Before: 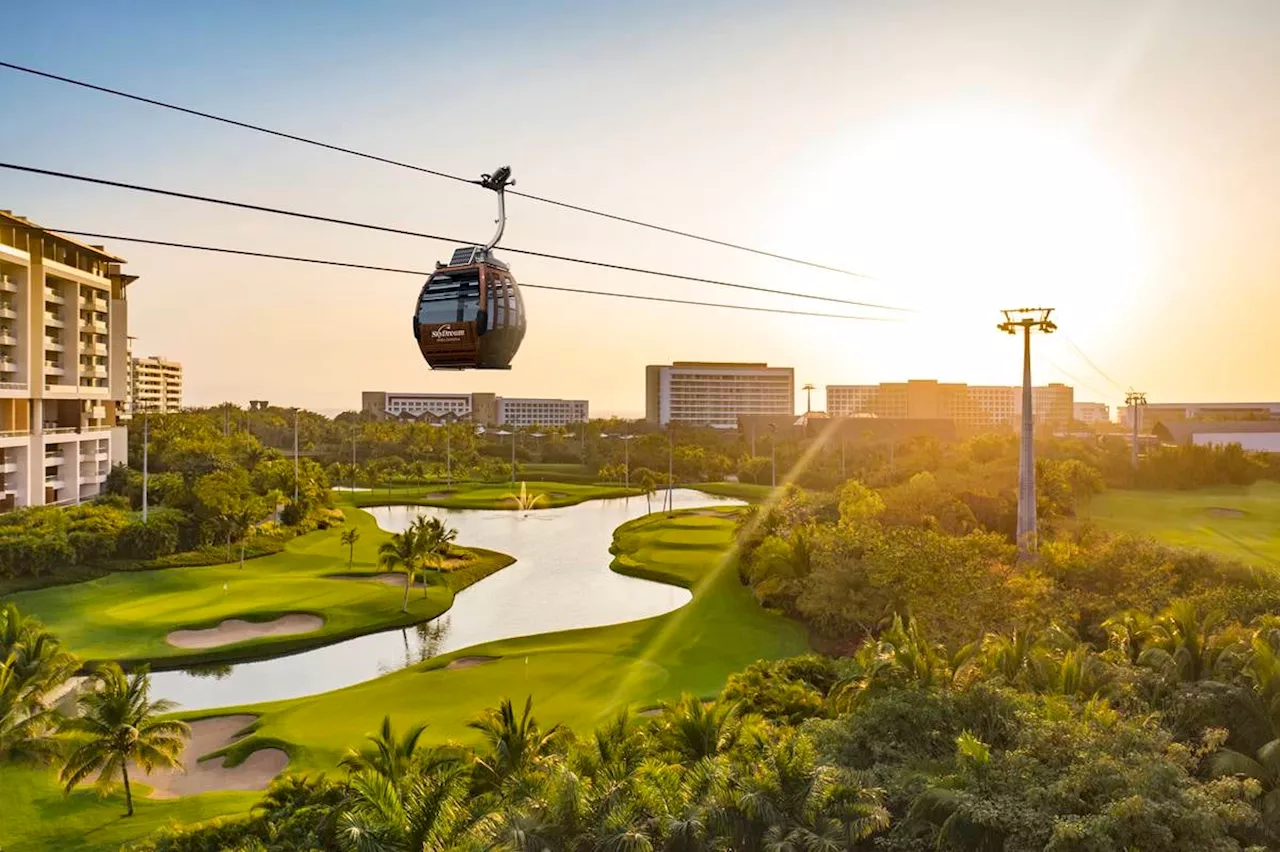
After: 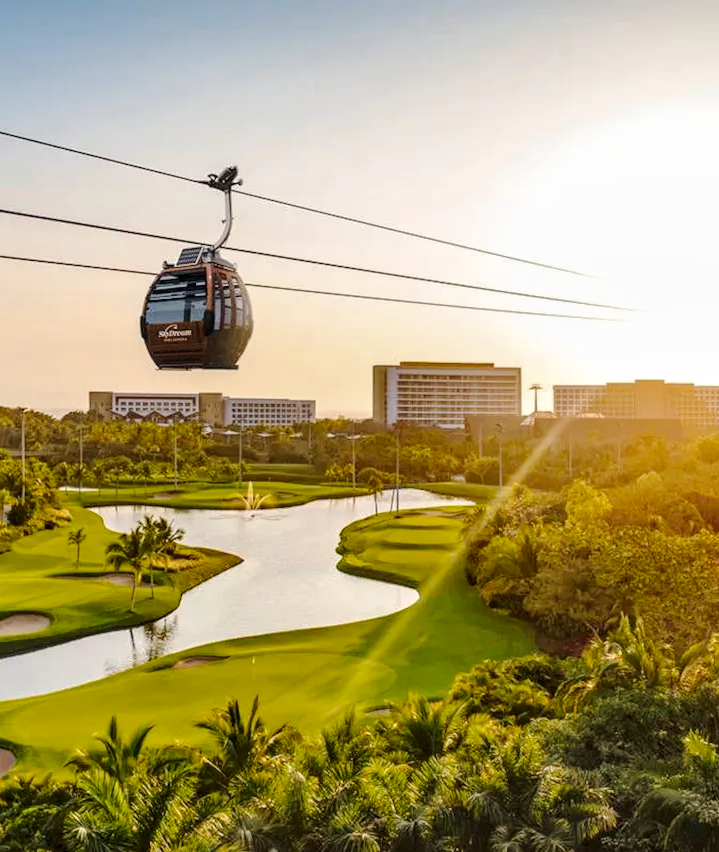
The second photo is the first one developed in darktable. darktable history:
crop: left 21.373%, right 22.438%
tone curve: curves: ch0 [(0, 0.003) (0.211, 0.174) (0.482, 0.519) (0.843, 0.821) (0.992, 0.971)]; ch1 [(0, 0) (0.276, 0.206) (0.393, 0.364) (0.482, 0.477) (0.506, 0.5) (0.523, 0.523) (0.572, 0.592) (0.695, 0.767) (1, 1)]; ch2 [(0, 0) (0.438, 0.456) (0.498, 0.497) (0.536, 0.527) (0.562, 0.584) (0.619, 0.602) (0.698, 0.698) (1, 1)], preserve colors none
local contrast: detail 130%
